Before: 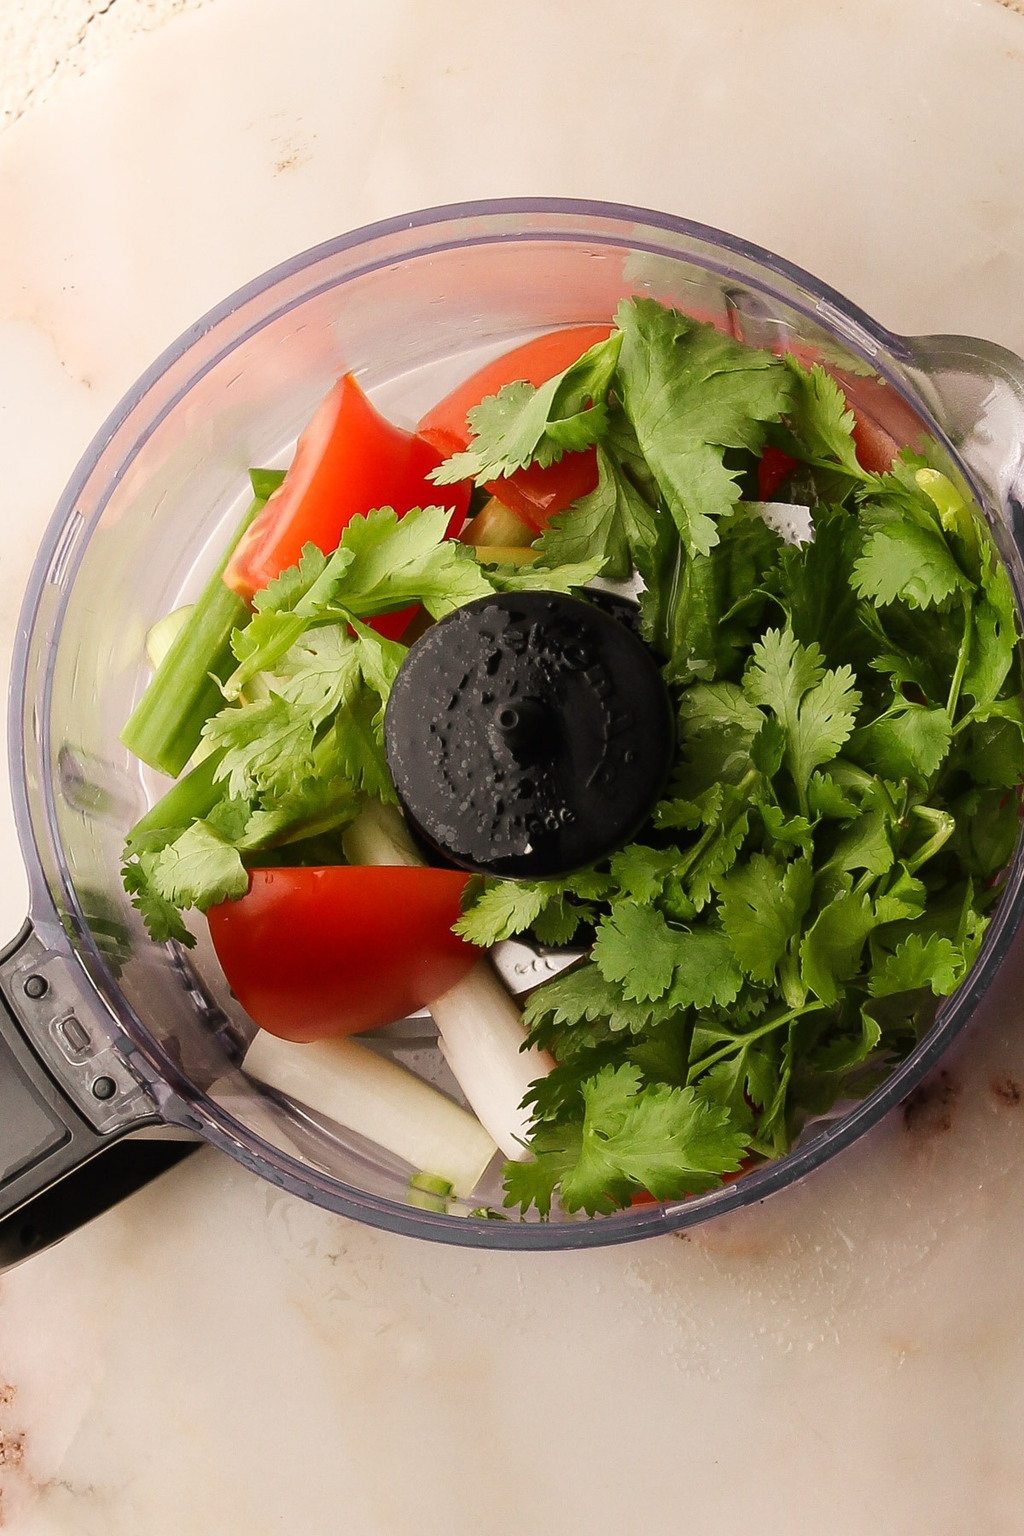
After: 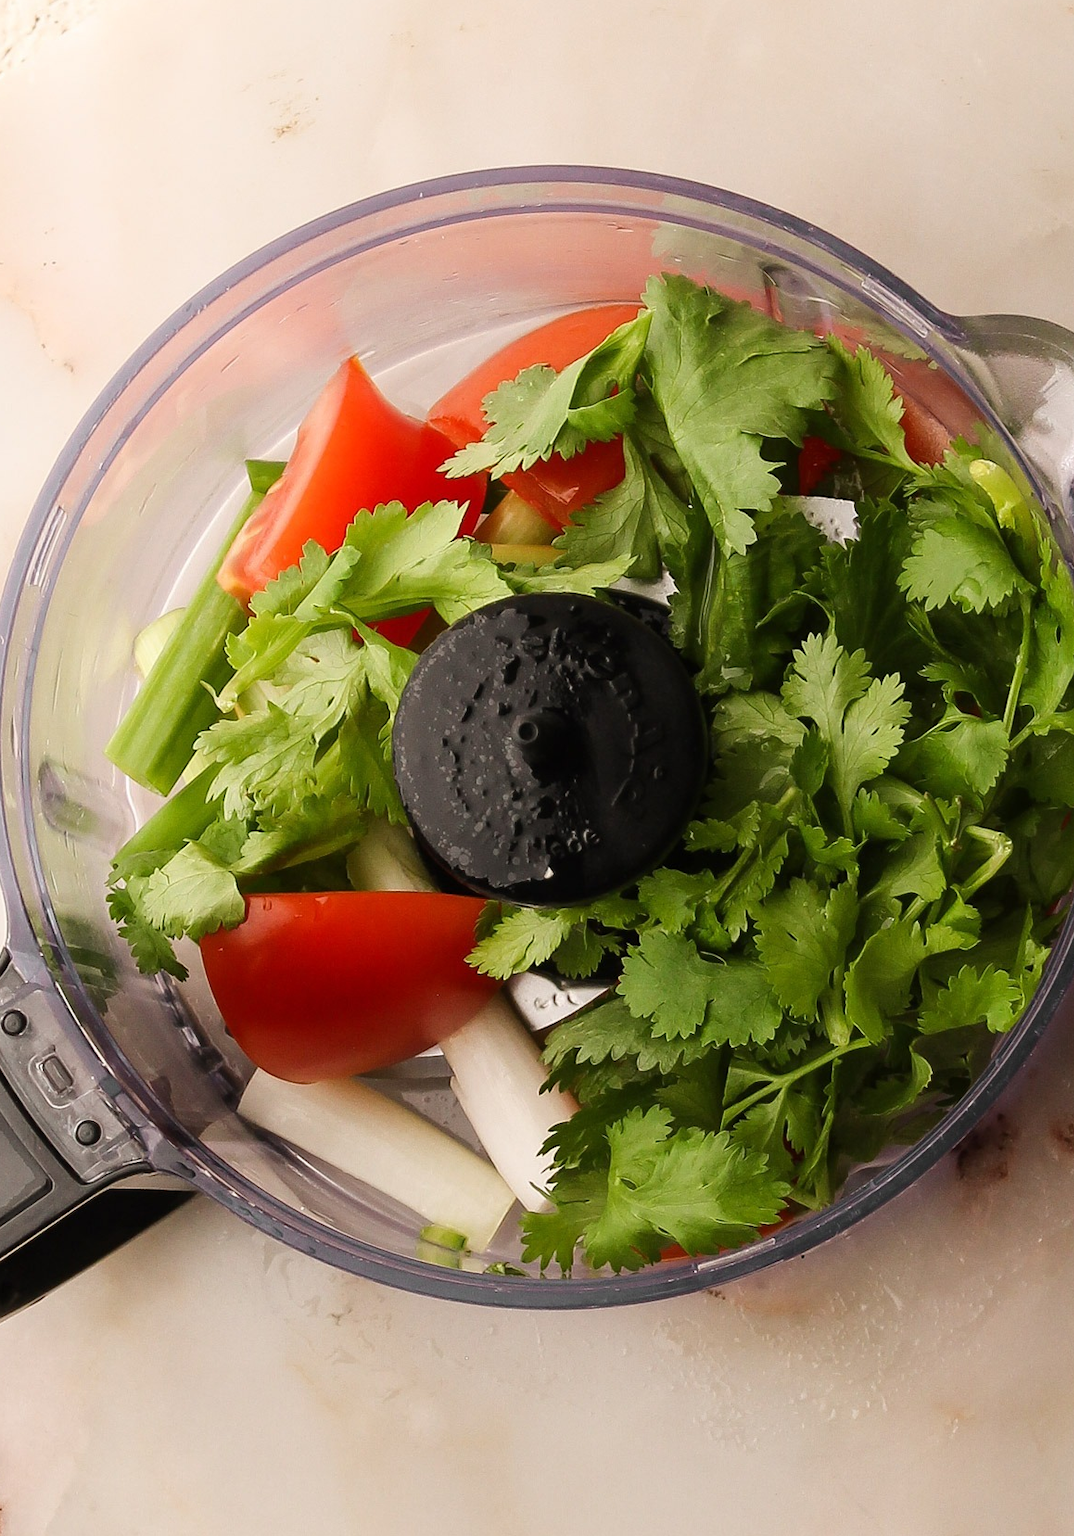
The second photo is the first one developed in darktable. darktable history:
crop: left 2.303%, top 2.978%, right 1.113%, bottom 4.962%
